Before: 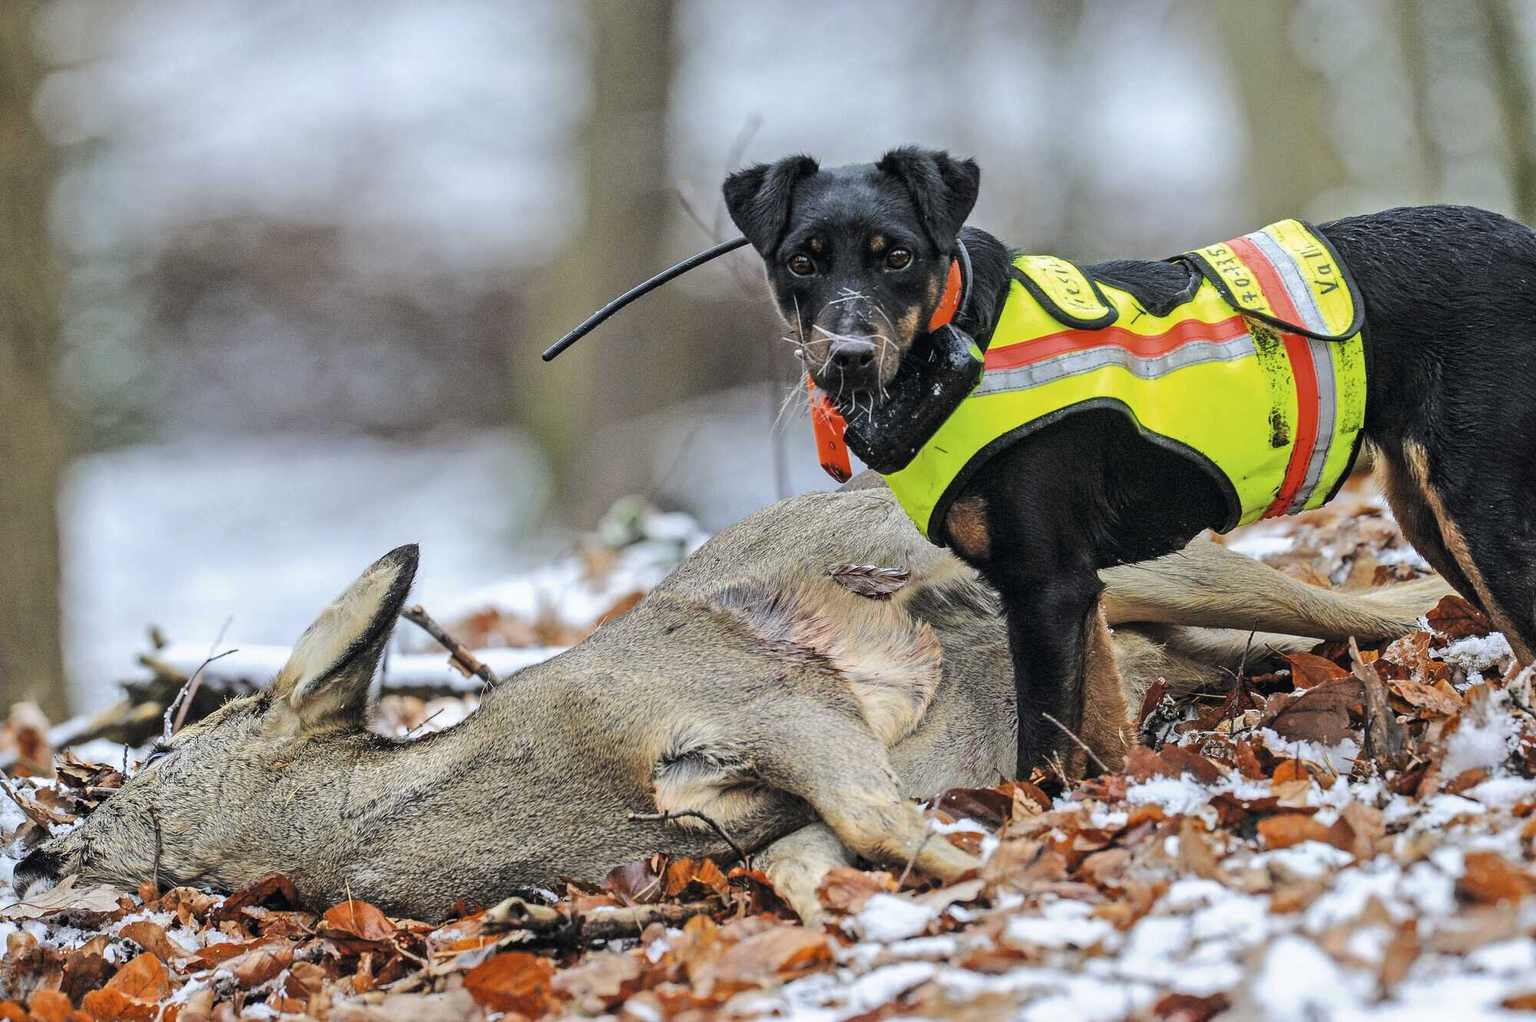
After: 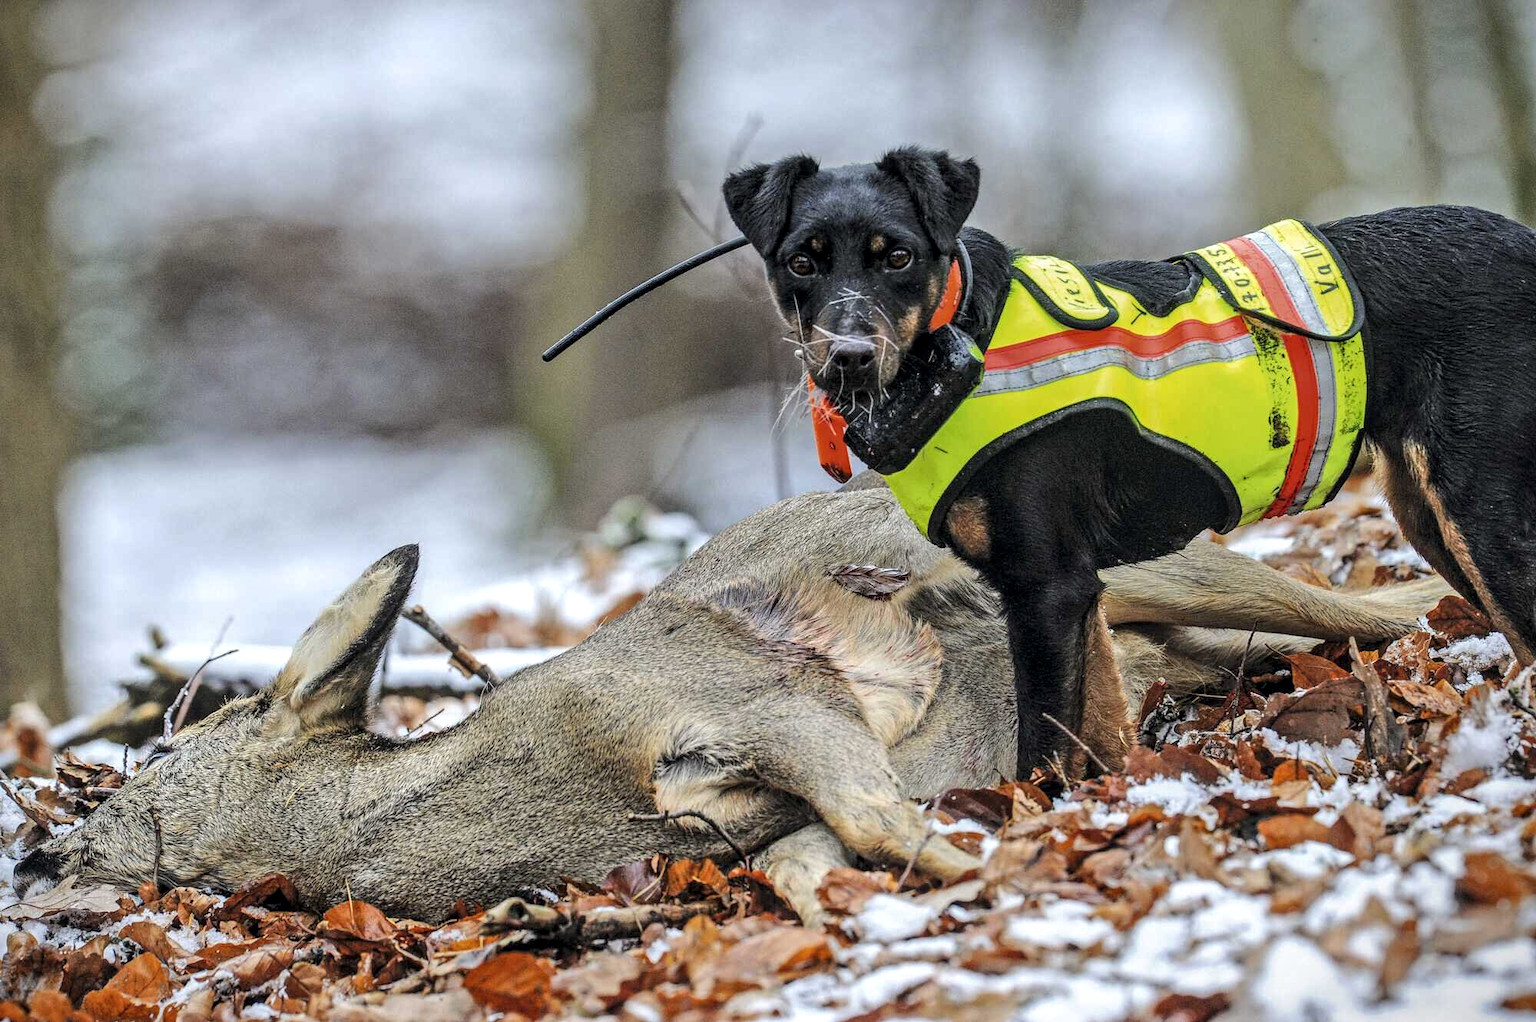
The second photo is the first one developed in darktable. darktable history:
vignetting: fall-off start 97.23%, saturation -0.024, center (-0.033, -0.042), width/height ratio 1.179, unbound false
rotate and perspective: automatic cropping original format, crop left 0, crop top 0
local contrast: detail 130%
